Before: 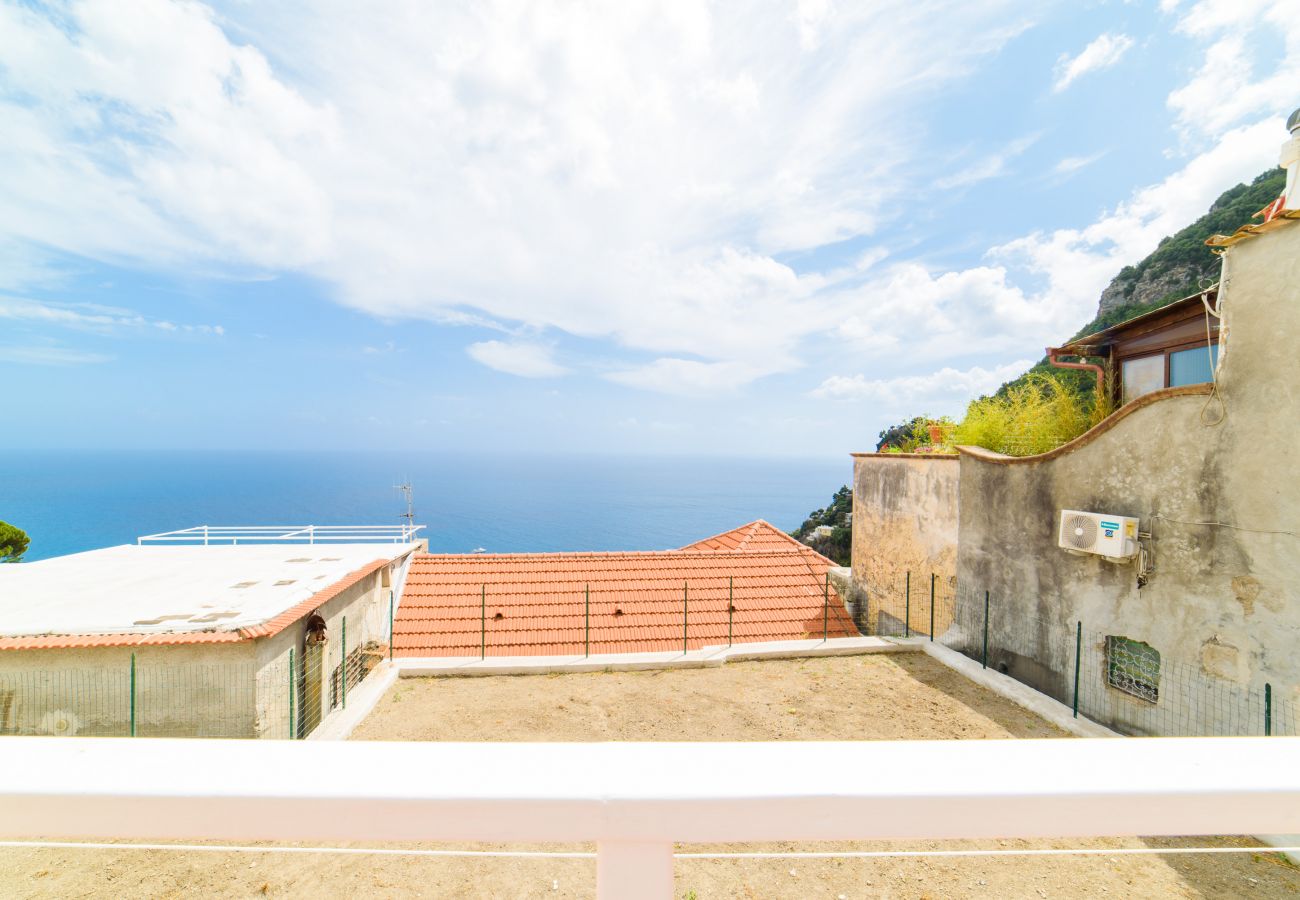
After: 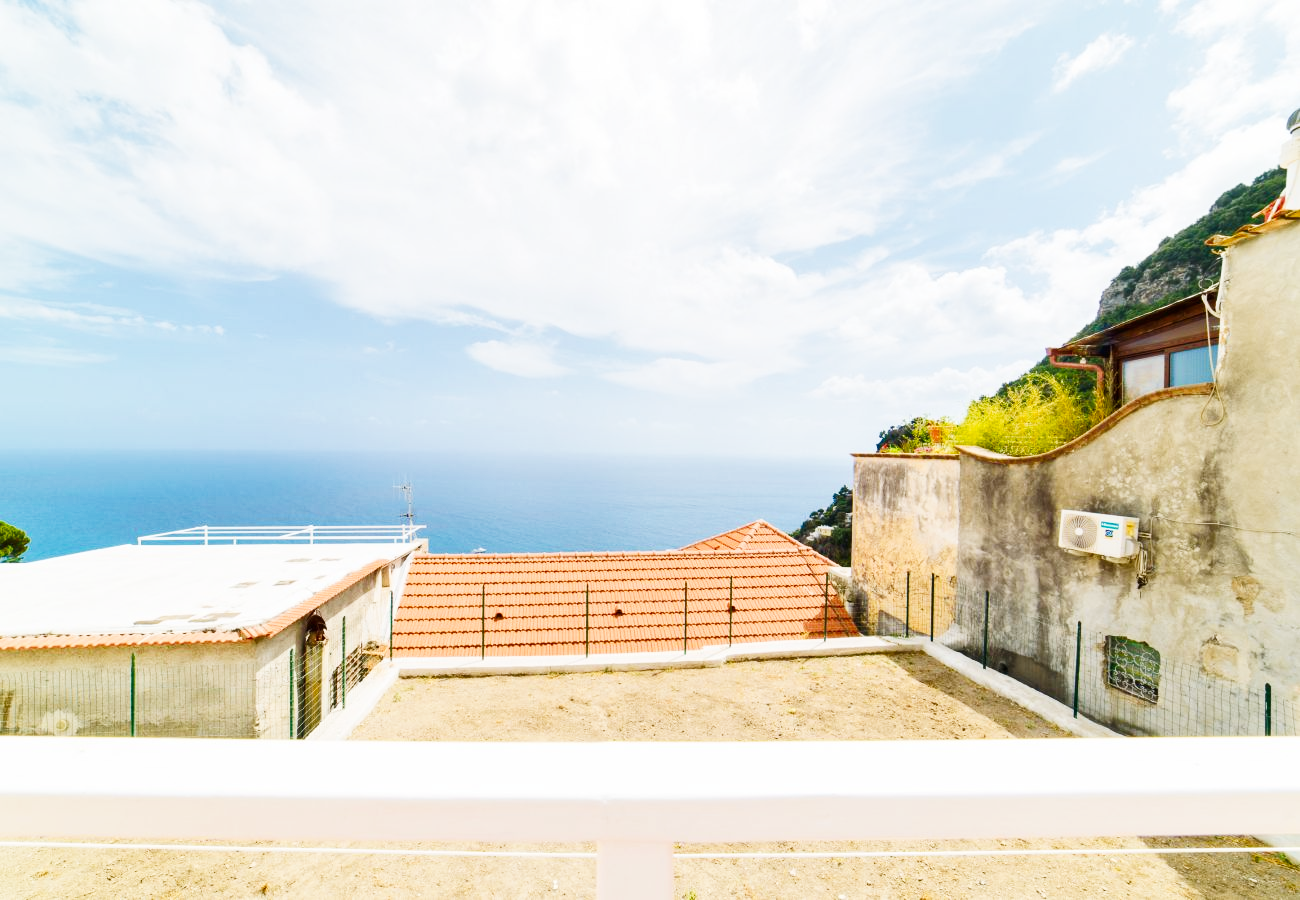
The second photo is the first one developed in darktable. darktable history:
tone curve: curves: ch0 [(0, 0) (0.051, 0.021) (0.11, 0.069) (0.249, 0.235) (0.452, 0.526) (0.596, 0.713) (0.703, 0.83) (0.851, 0.938) (1, 1)]; ch1 [(0, 0) (0.1, 0.038) (0.318, 0.221) (0.413, 0.325) (0.443, 0.412) (0.483, 0.474) (0.503, 0.501) (0.516, 0.517) (0.548, 0.568) (0.569, 0.599) (0.594, 0.634) (0.666, 0.701) (1, 1)]; ch2 [(0, 0) (0.453, 0.435) (0.479, 0.476) (0.504, 0.5) (0.529, 0.537) (0.556, 0.583) (0.584, 0.618) (0.824, 0.815) (1, 1)], preserve colors none
shadows and highlights: shadows 35.51, highlights -35.17, soften with gaussian
